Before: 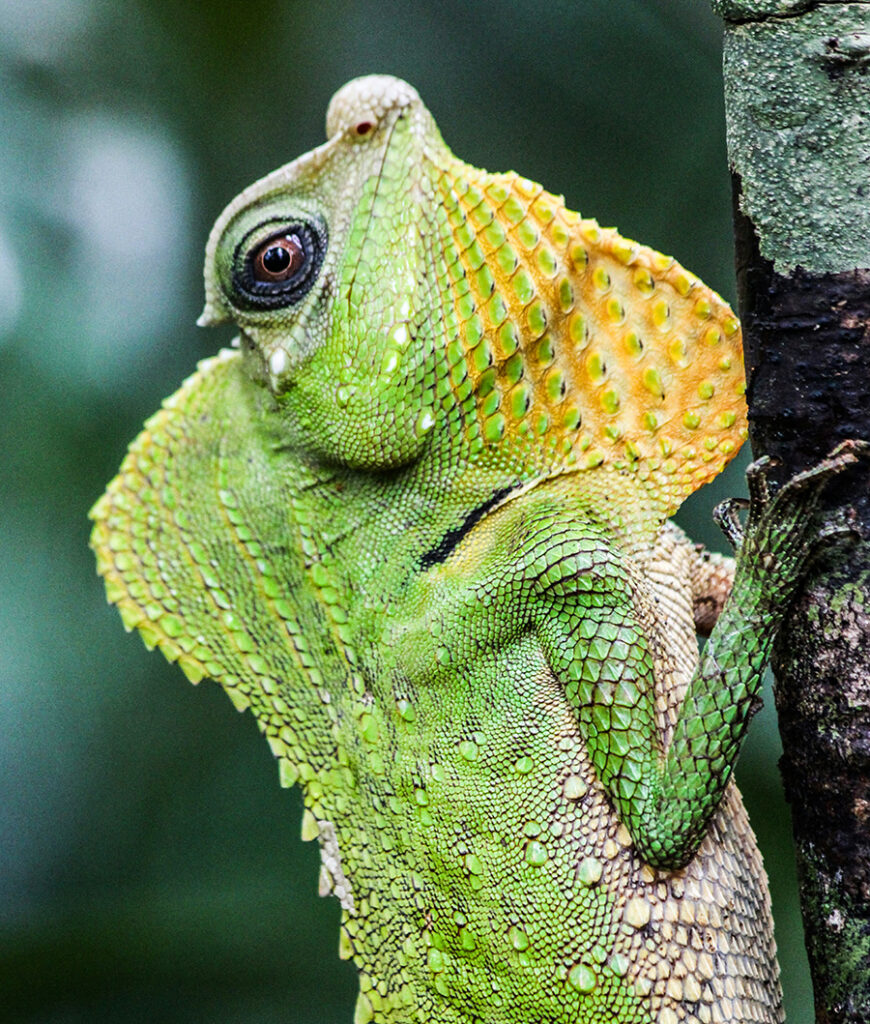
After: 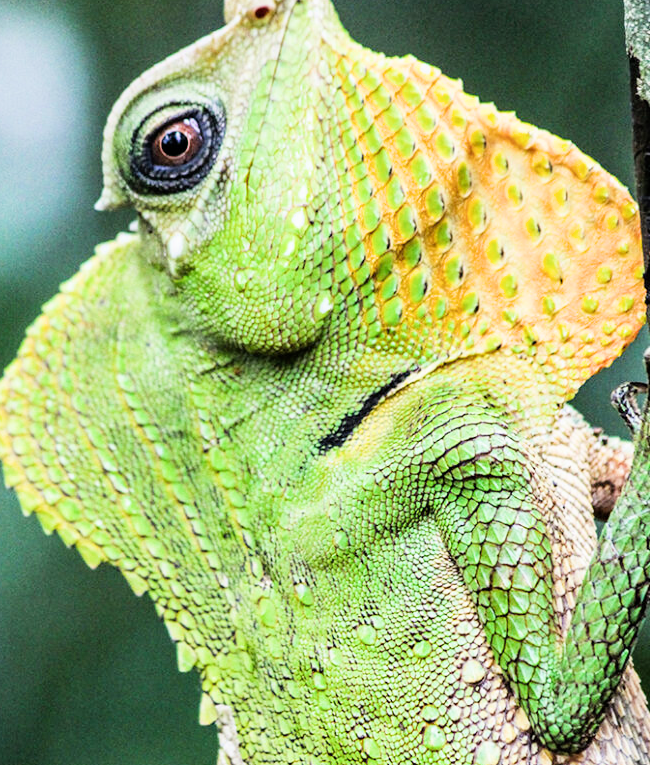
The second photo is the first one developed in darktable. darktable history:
crop and rotate: left 11.831%, top 11.346%, right 13.429%, bottom 13.899%
exposure: black level correction 0, exposure 1 EV, compensate exposure bias true, compensate highlight preservation false
filmic rgb: black relative exposure -8.15 EV, white relative exposure 3.76 EV, hardness 4.46
